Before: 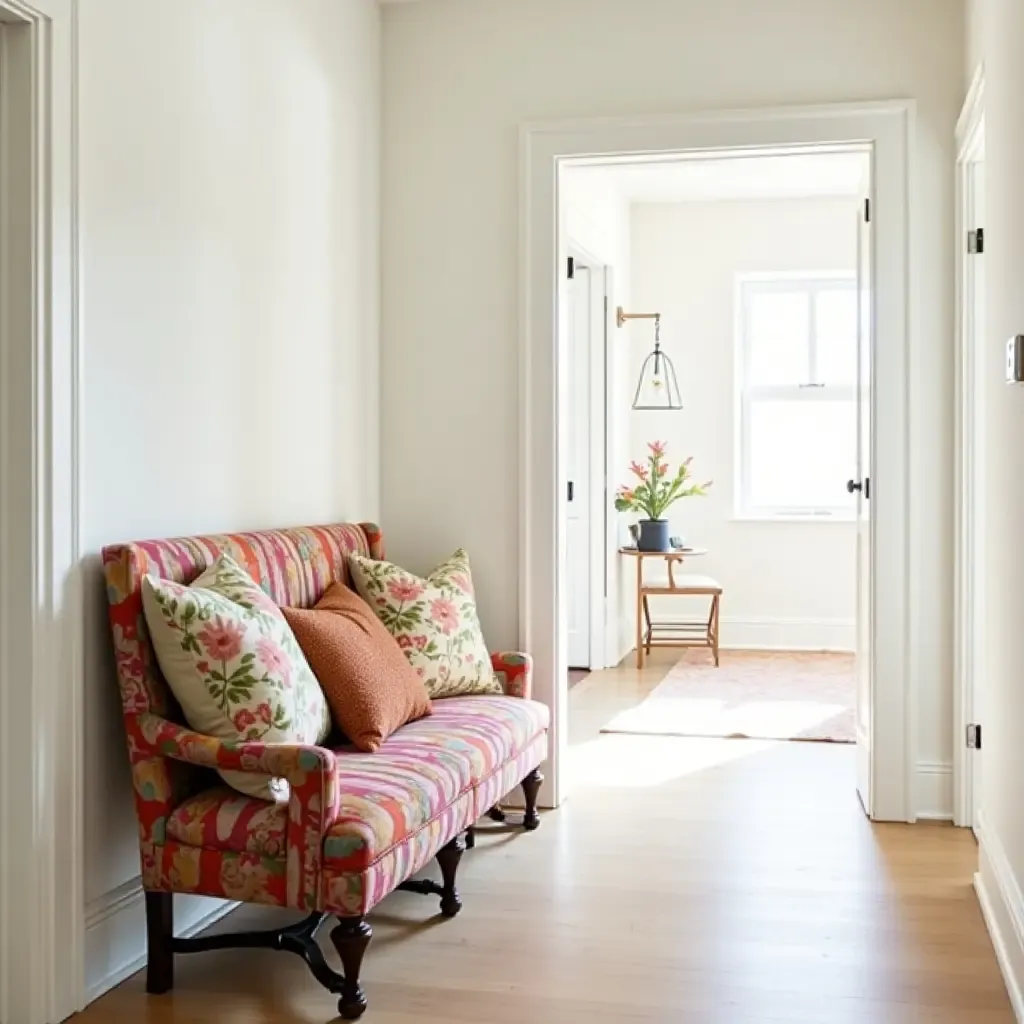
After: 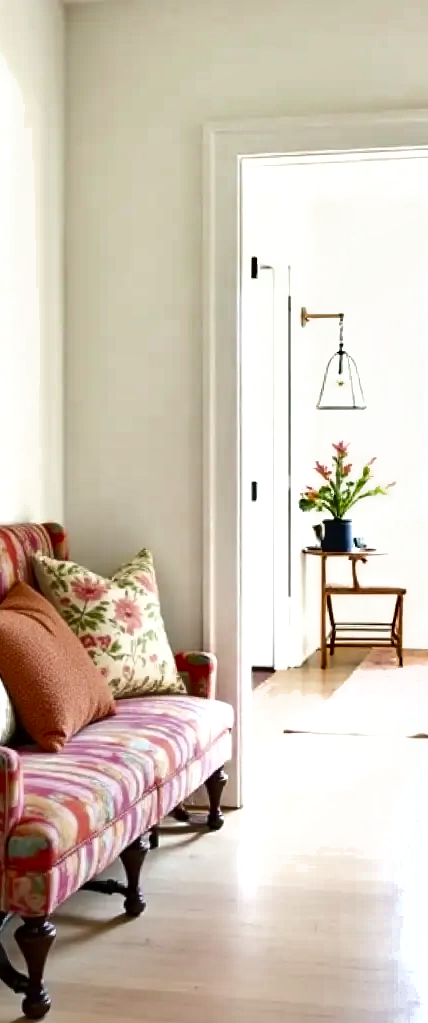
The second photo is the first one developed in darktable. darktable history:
color zones: curves: ch0 [(0.27, 0.396) (0.563, 0.504) (0.75, 0.5) (0.787, 0.307)]
crop: left 30.956%, right 27.157%
exposure: black level correction 0.001, exposure 0.498 EV, compensate highlight preservation false
shadows and highlights: shadows 23.07, highlights -48.52, shadows color adjustment 97.67%, soften with gaussian
